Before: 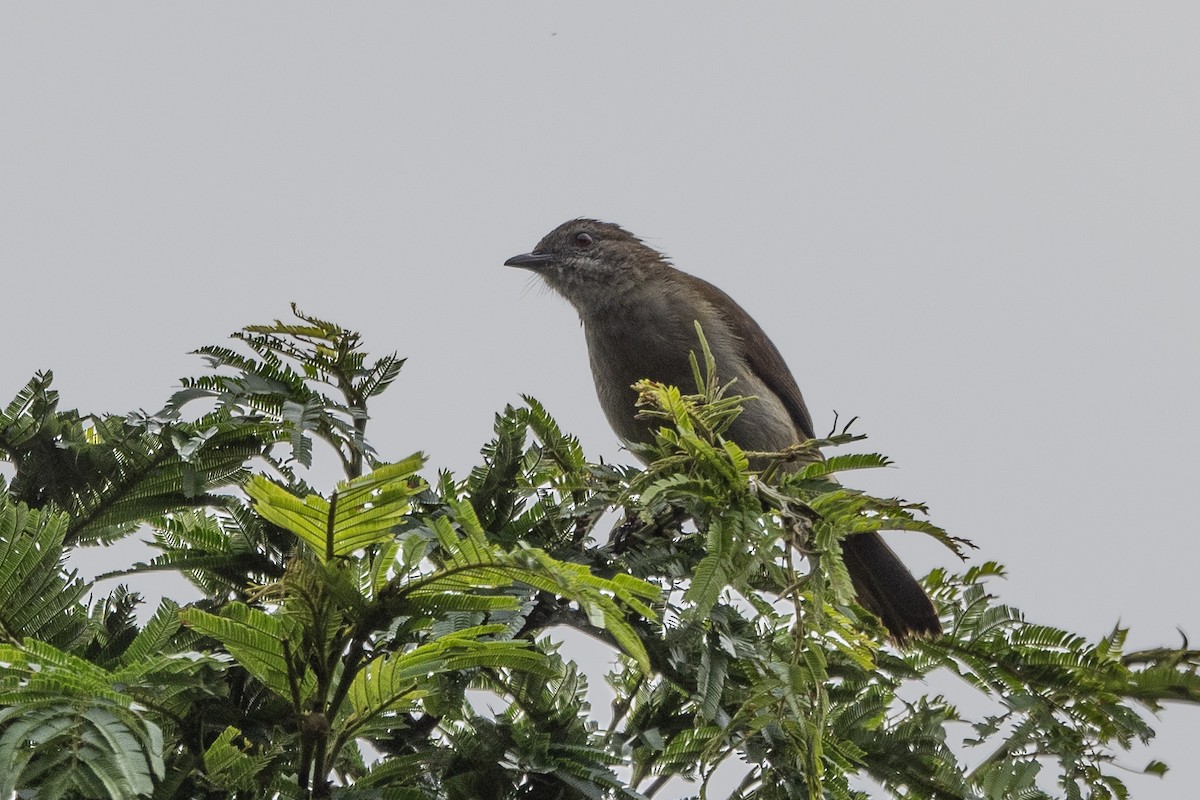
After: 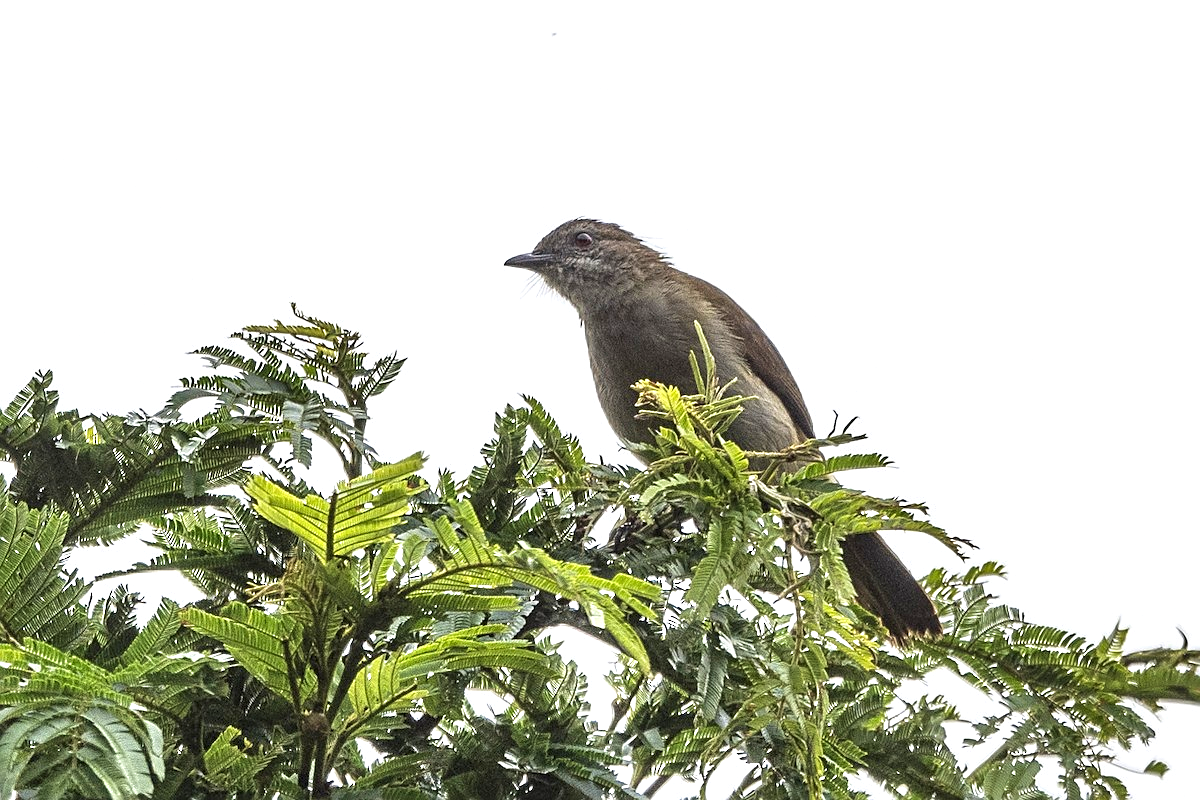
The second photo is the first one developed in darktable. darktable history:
velvia: strength 16.94%
sharpen: on, module defaults
exposure: black level correction 0, exposure 0.947 EV, compensate exposure bias true, compensate highlight preservation false
